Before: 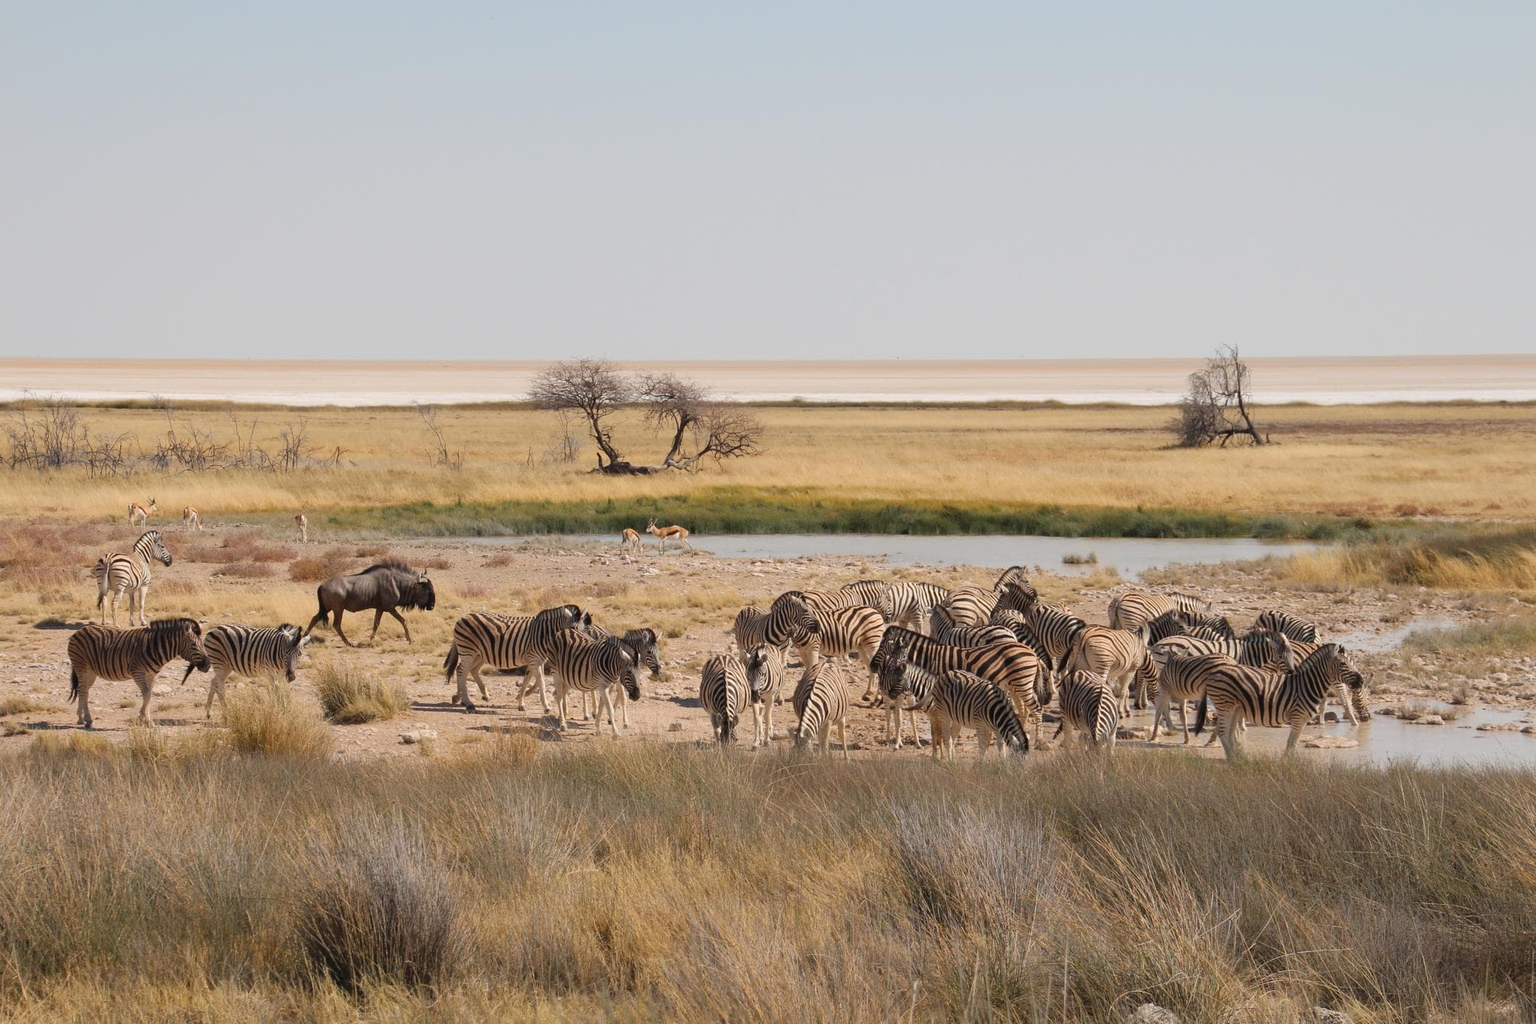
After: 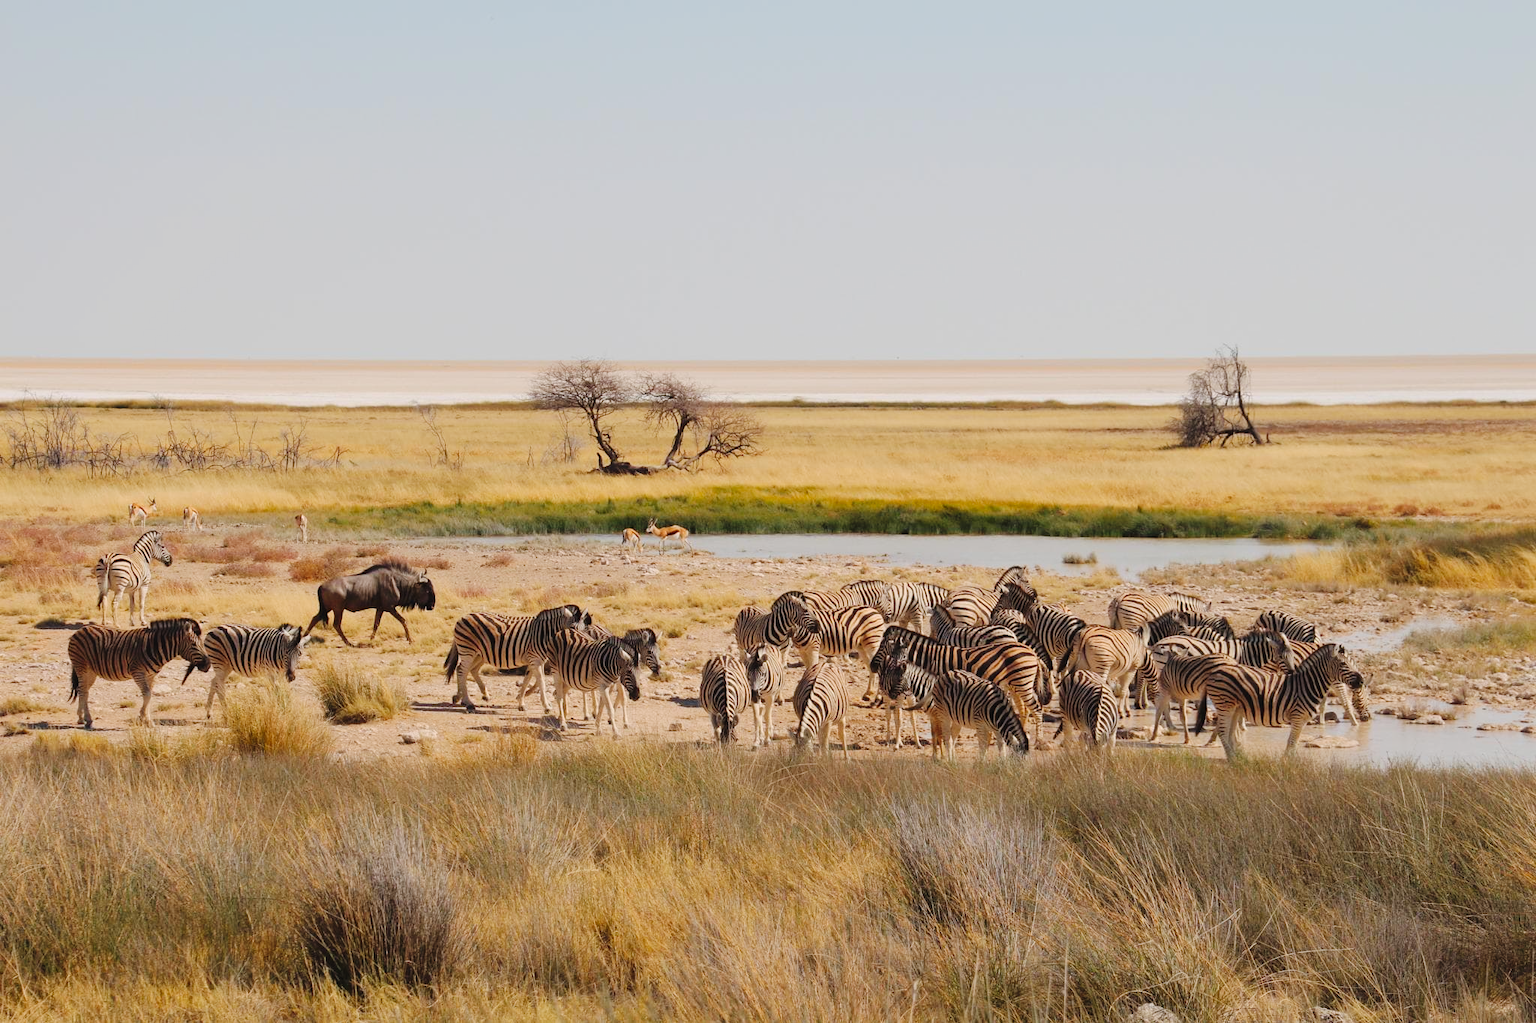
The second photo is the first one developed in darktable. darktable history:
contrast brightness saturation: contrast -0.1, brightness 0.05, saturation 0.08
tone curve: curves: ch0 [(0, 0) (0.003, 0.007) (0.011, 0.009) (0.025, 0.014) (0.044, 0.022) (0.069, 0.029) (0.1, 0.037) (0.136, 0.052) (0.177, 0.083) (0.224, 0.121) (0.277, 0.177) (0.335, 0.258) (0.399, 0.351) (0.468, 0.454) (0.543, 0.557) (0.623, 0.654) (0.709, 0.744) (0.801, 0.825) (0.898, 0.909) (1, 1)], preserve colors none
